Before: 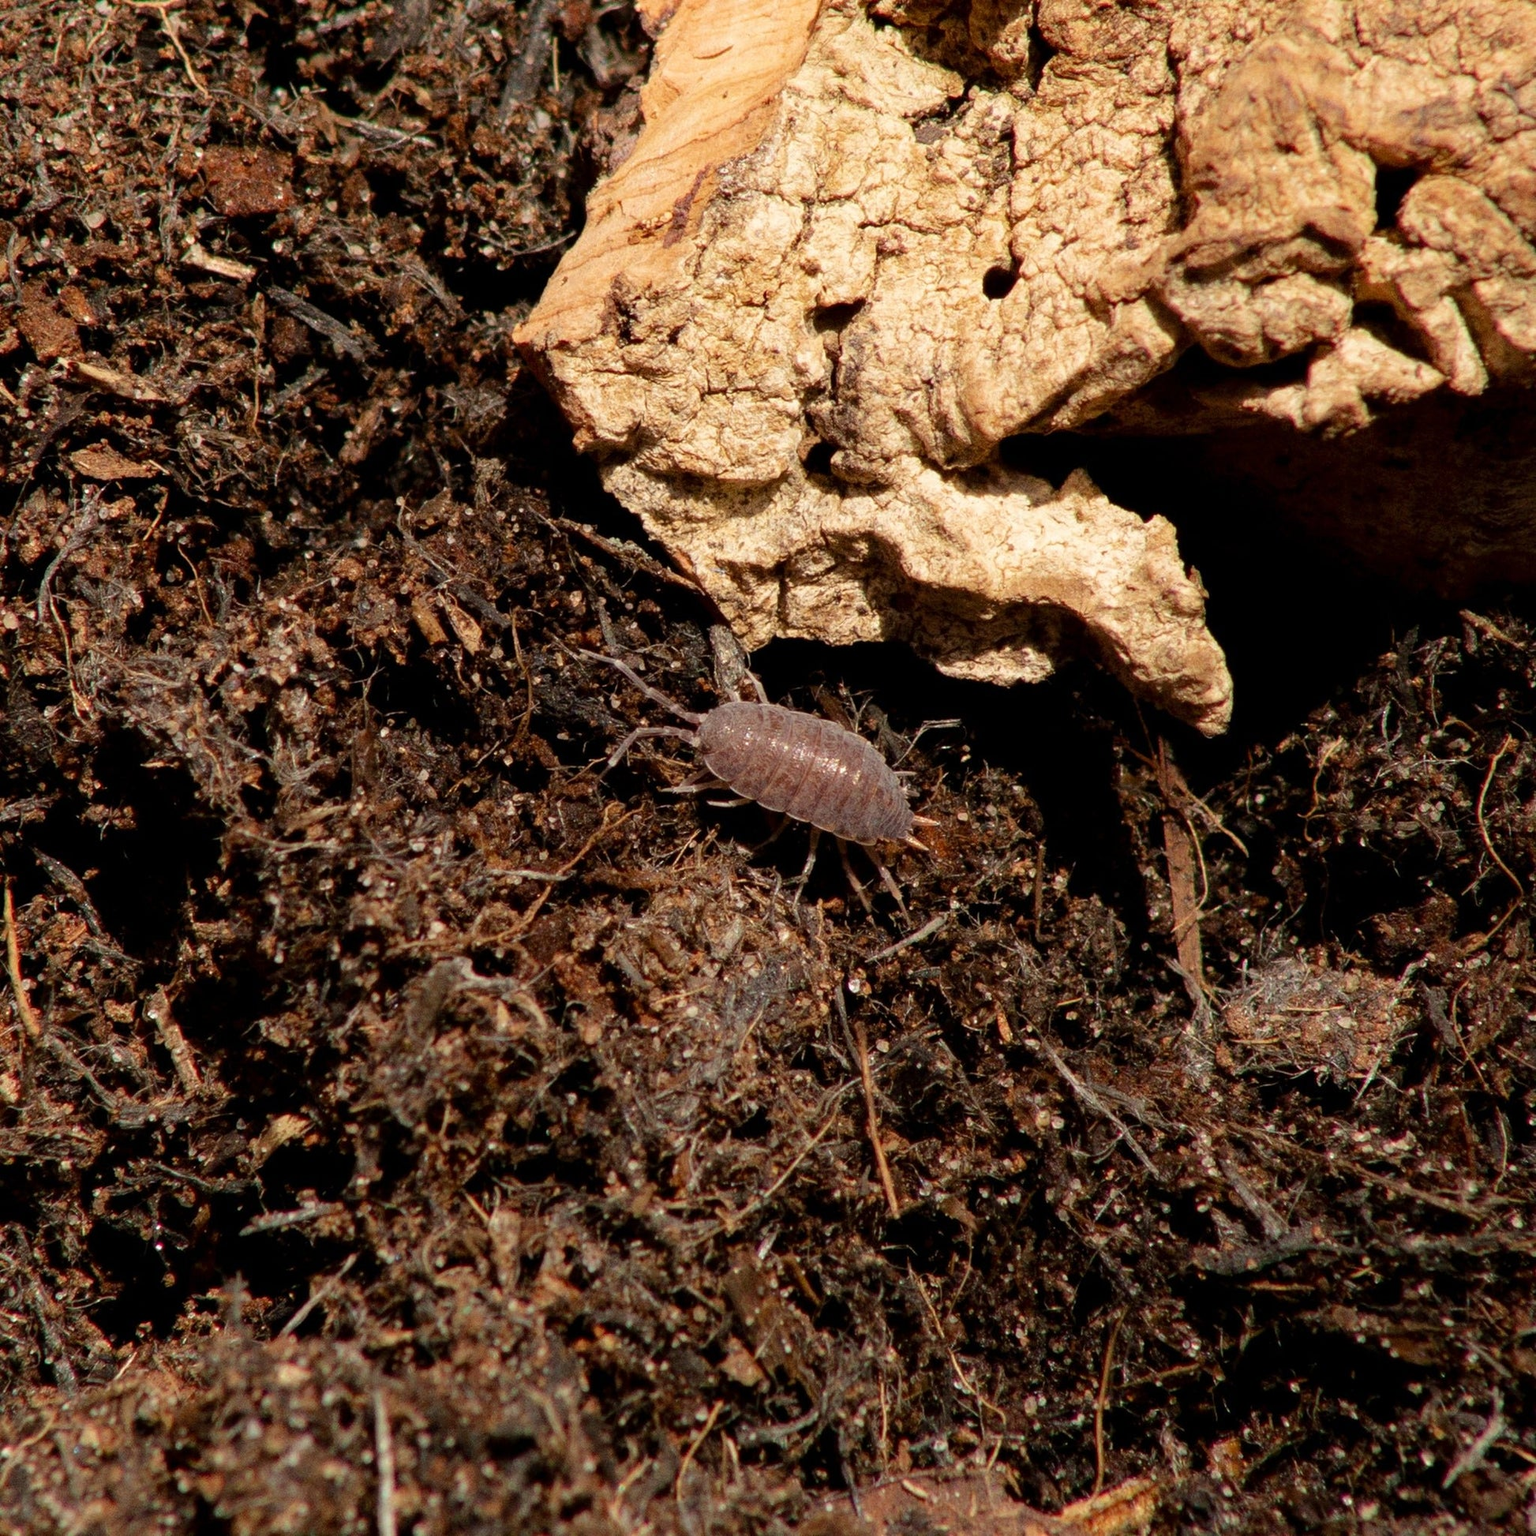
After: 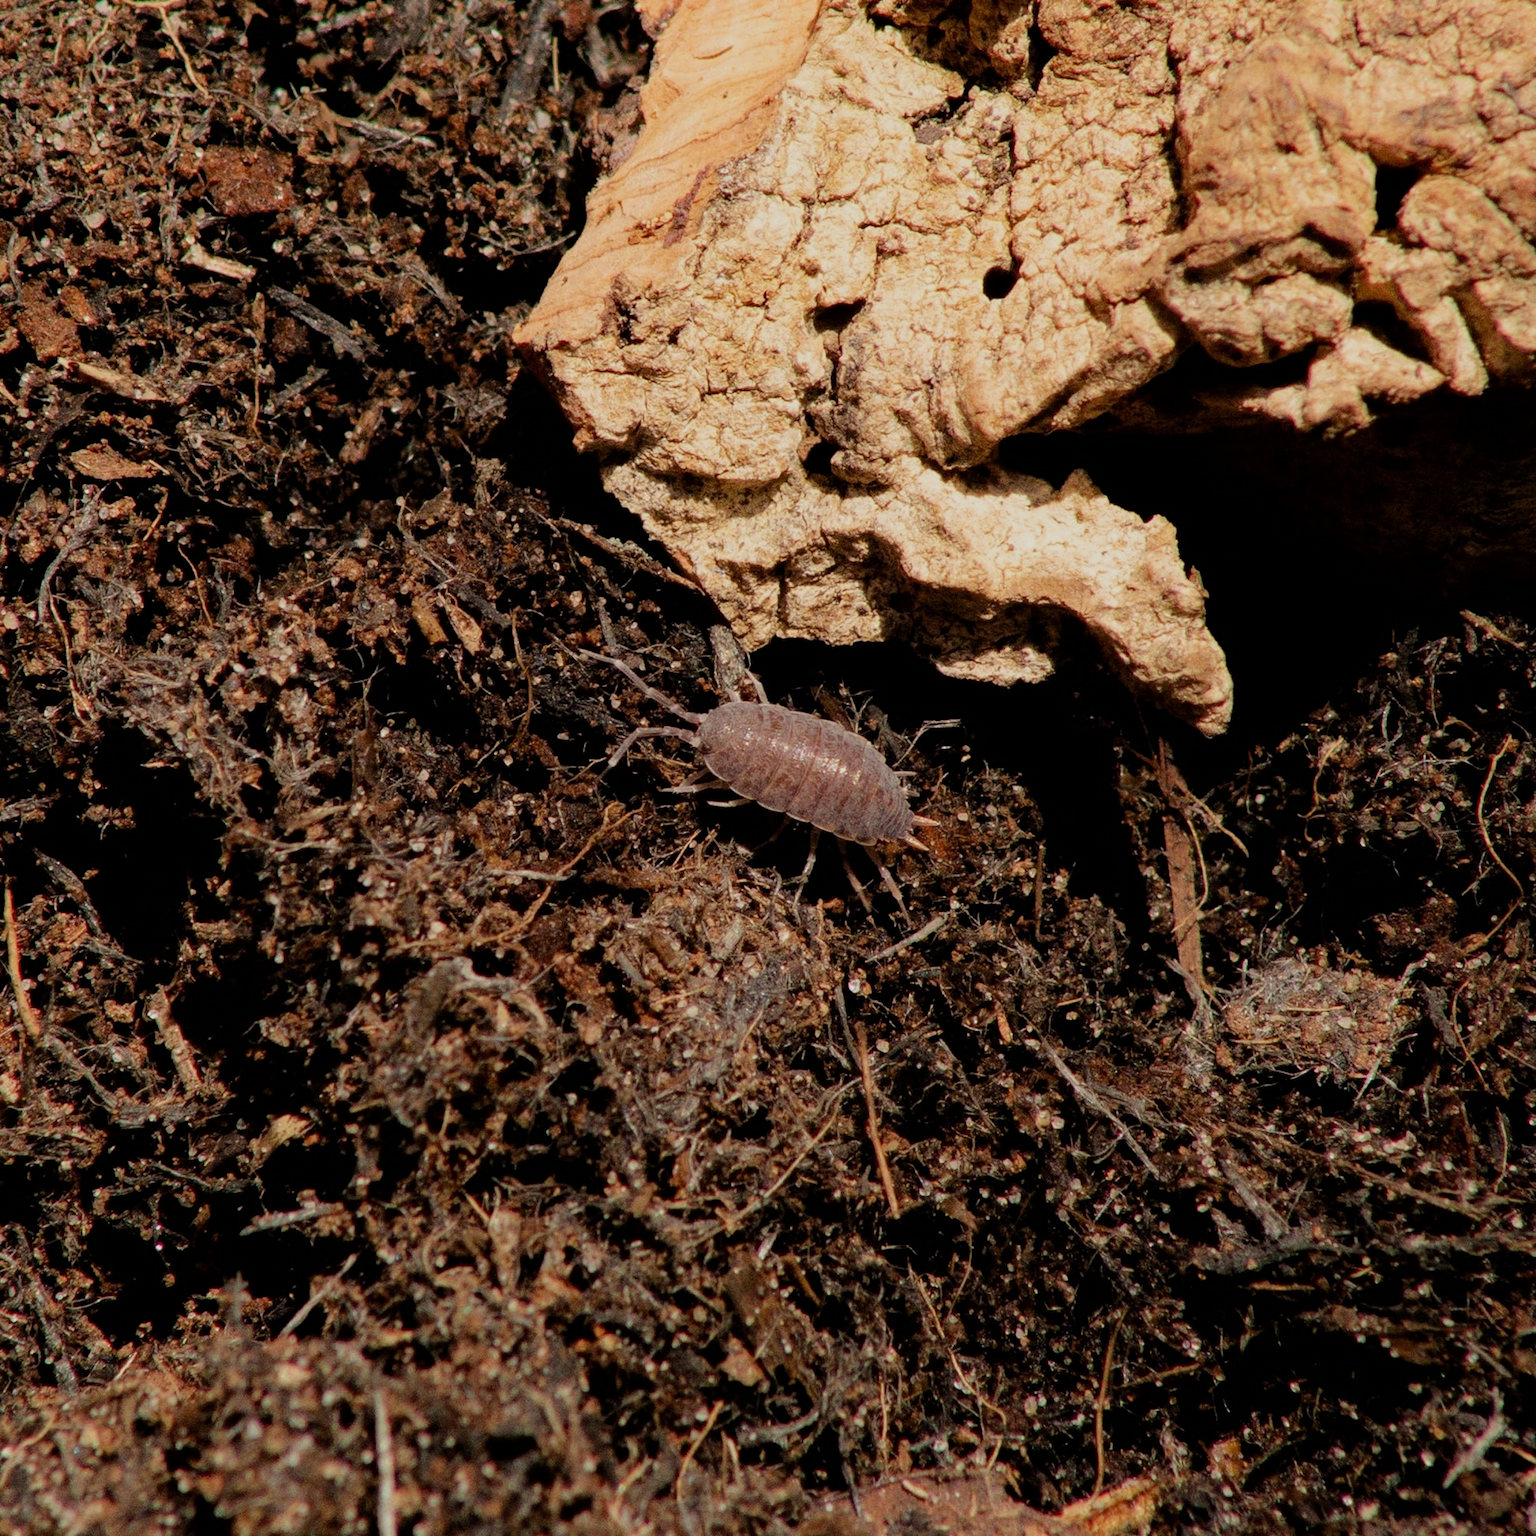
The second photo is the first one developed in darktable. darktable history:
filmic rgb: black relative exposure -8 EV, white relative exposure 3.97 EV, hardness 4.19, contrast 0.99
